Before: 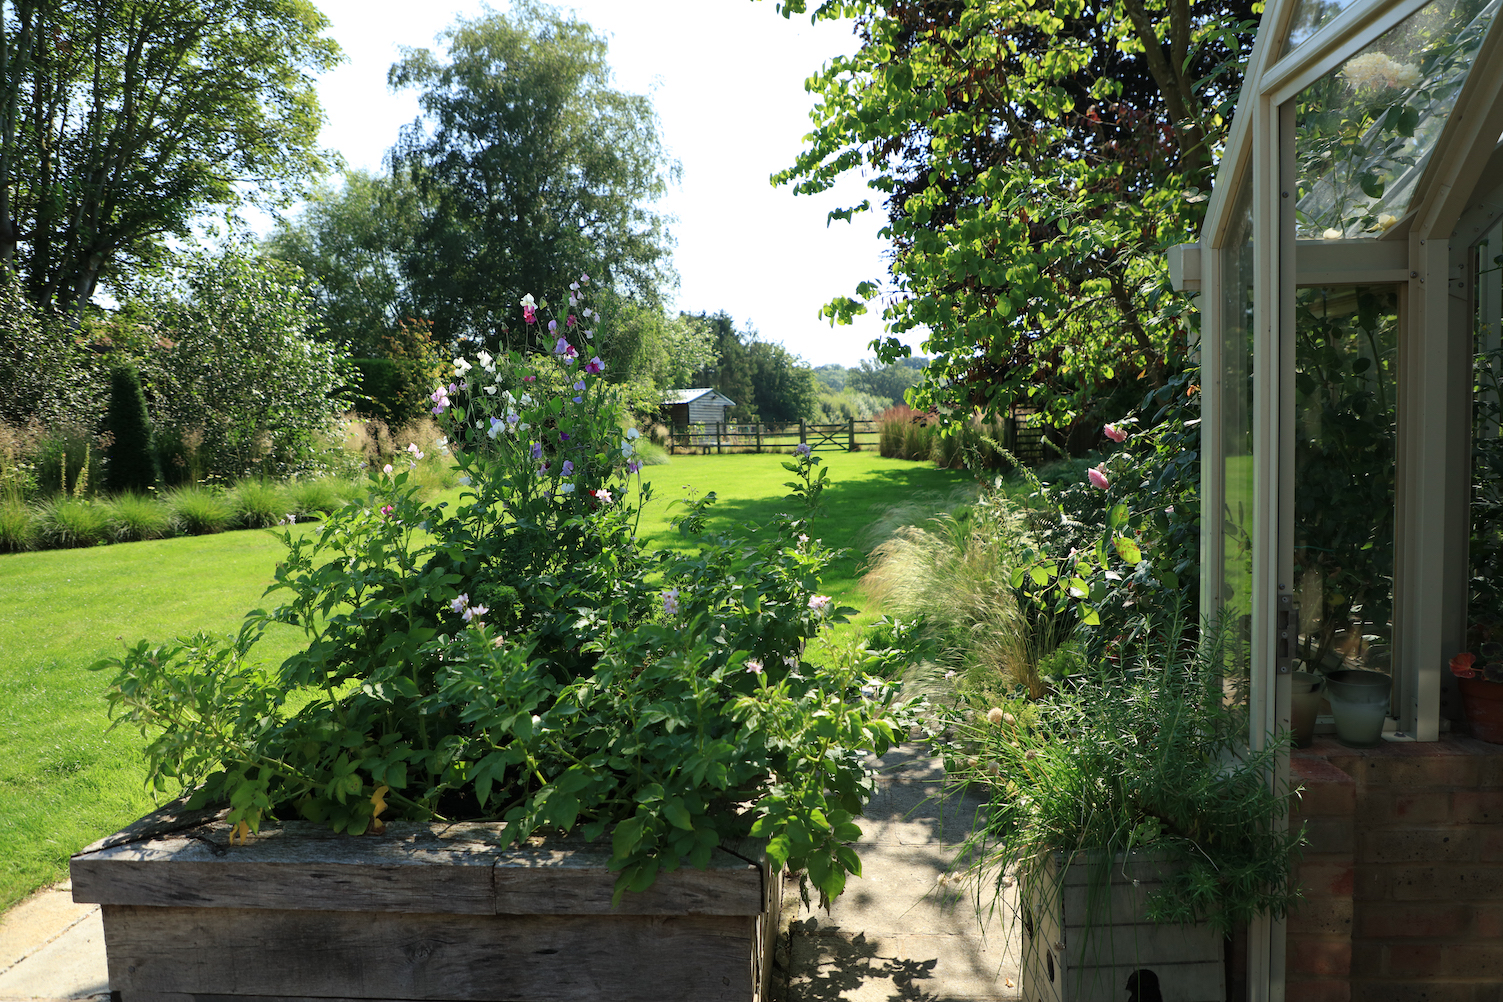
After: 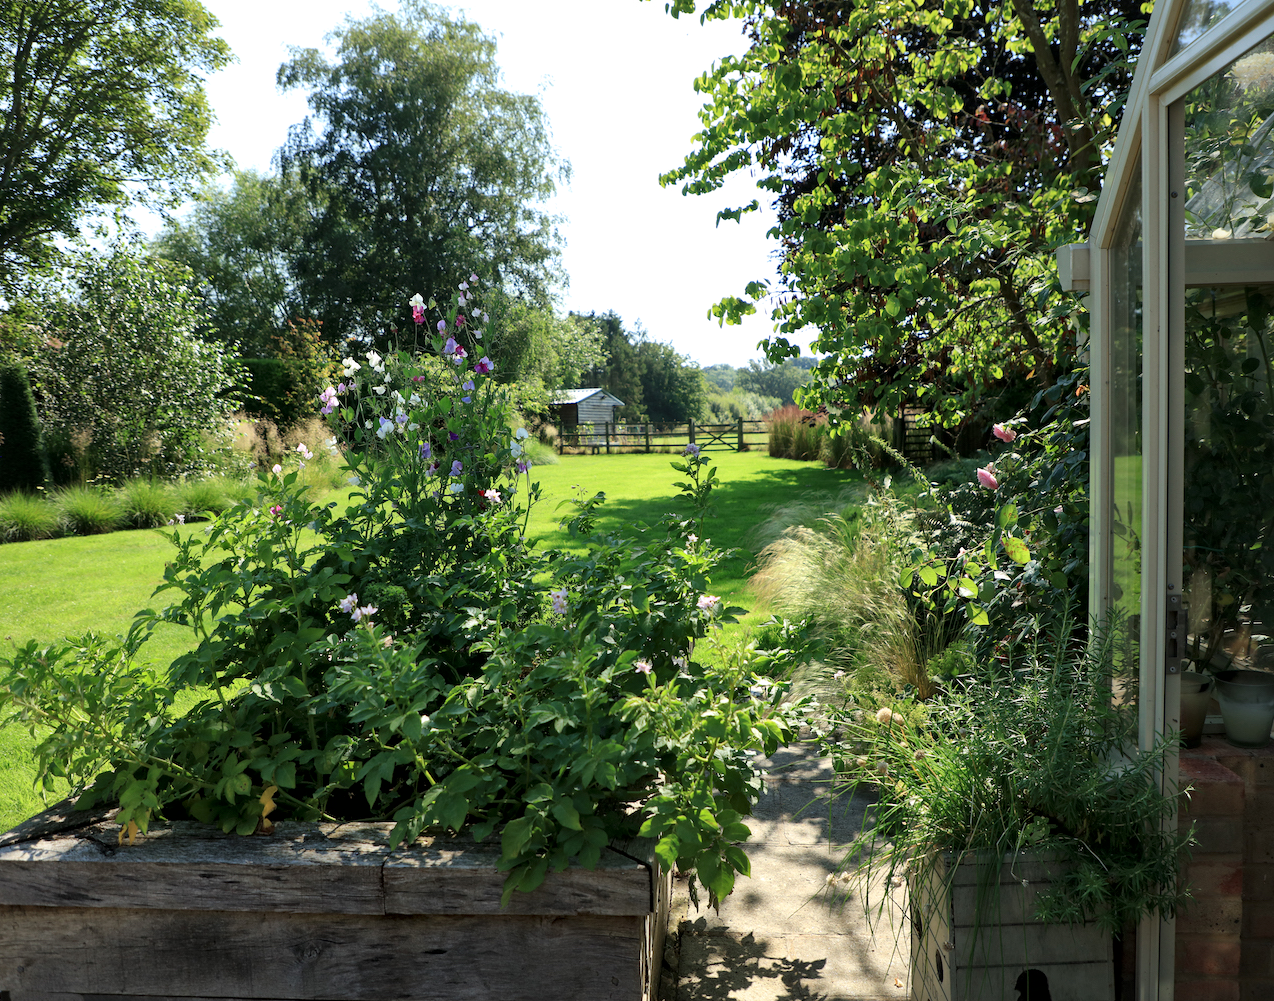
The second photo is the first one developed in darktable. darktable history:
crop: left 7.388%, right 7.815%
exposure: compensate highlight preservation false
local contrast: mode bilateral grid, contrast 20, coarseness 50, detail 139%, midtone range 0.2
